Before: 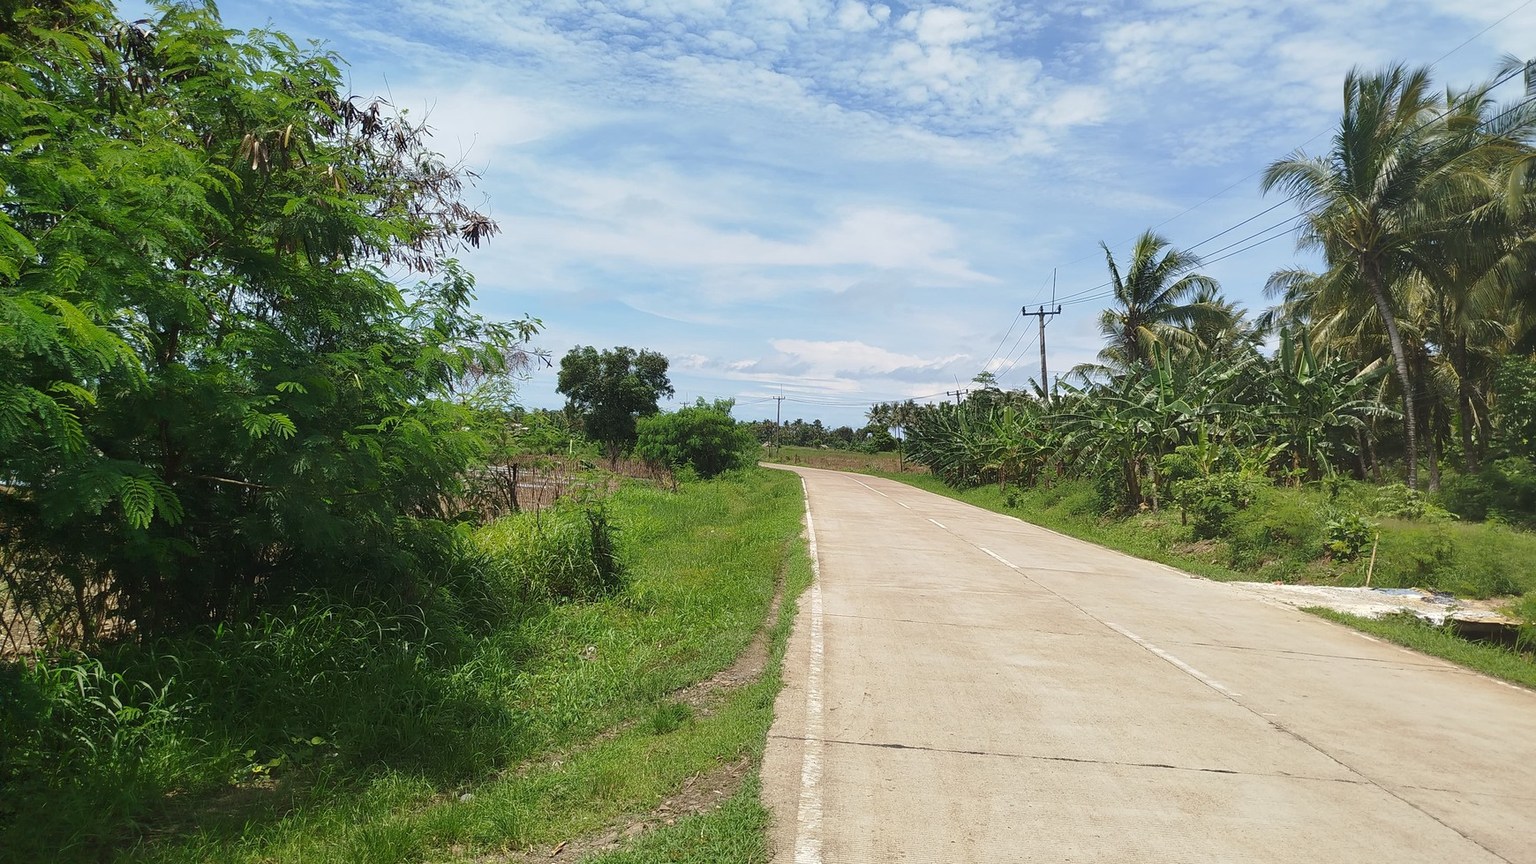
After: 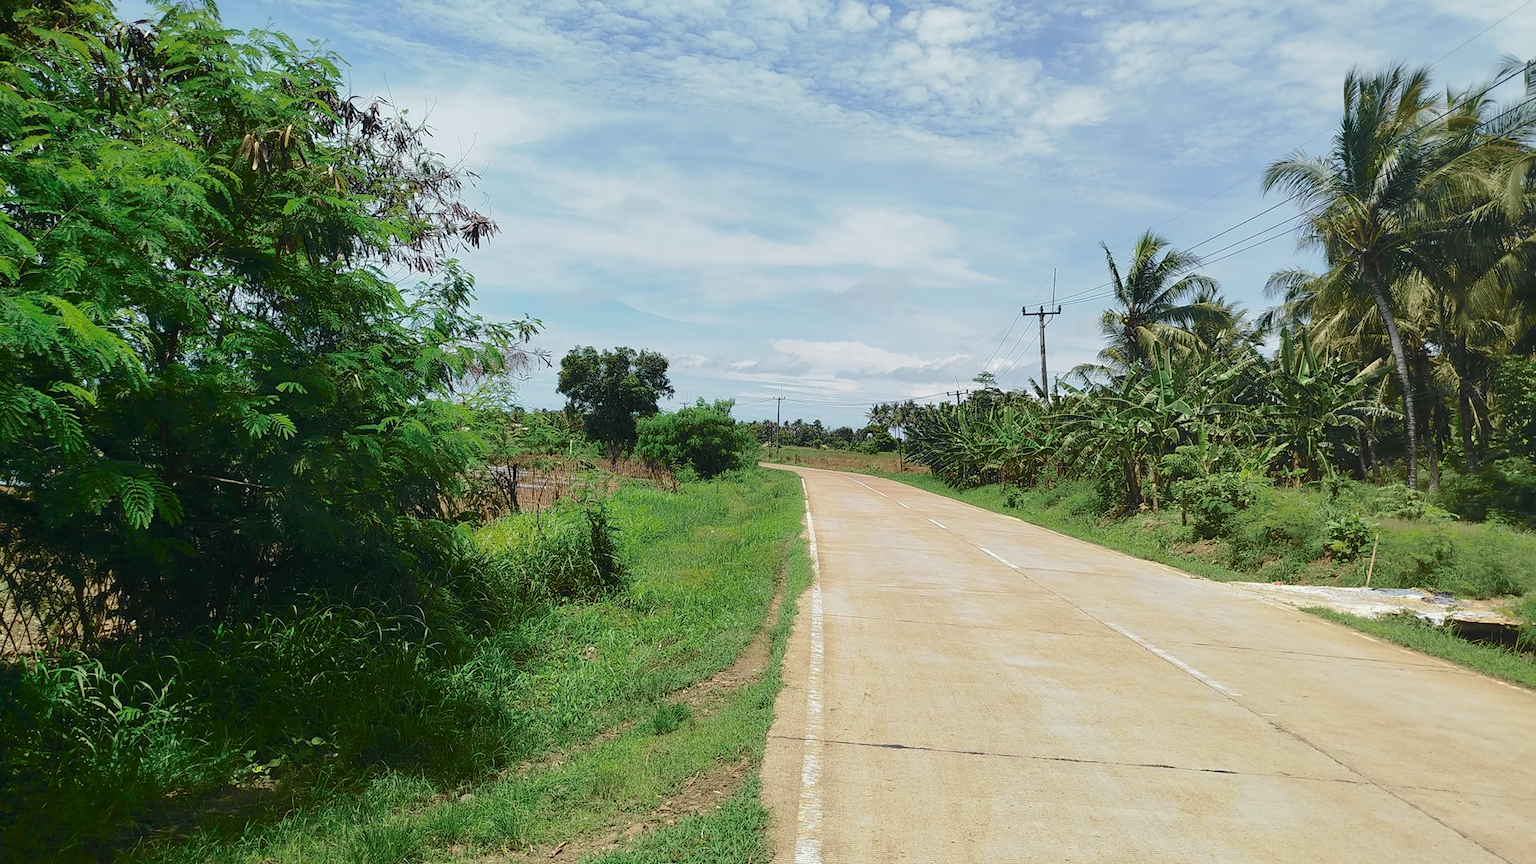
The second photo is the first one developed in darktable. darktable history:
tone curve: curves: ch0 [(0, 0.003) (0.211, 0.174) (0.482, 0.519) (0.843, 0.821) (0.992, 0.971)]; ch1 [(0, 0) (0.276, 0.206) (0.393, 0.364) (0.482, 0.477) (0.506, 0.5) (0.523, 0.523) (0.572, 0.592) (0.695, 0.767) (1, 1)]; ch2 [(0, 0) (0.438, 0.456) (0.498, 0.497) (0.536, 0.527) (0.562, 0.584) (0.619, 0.602) (0.698, 0.698) (1, 1)], color space Lab, independent channels, preserve colors none
